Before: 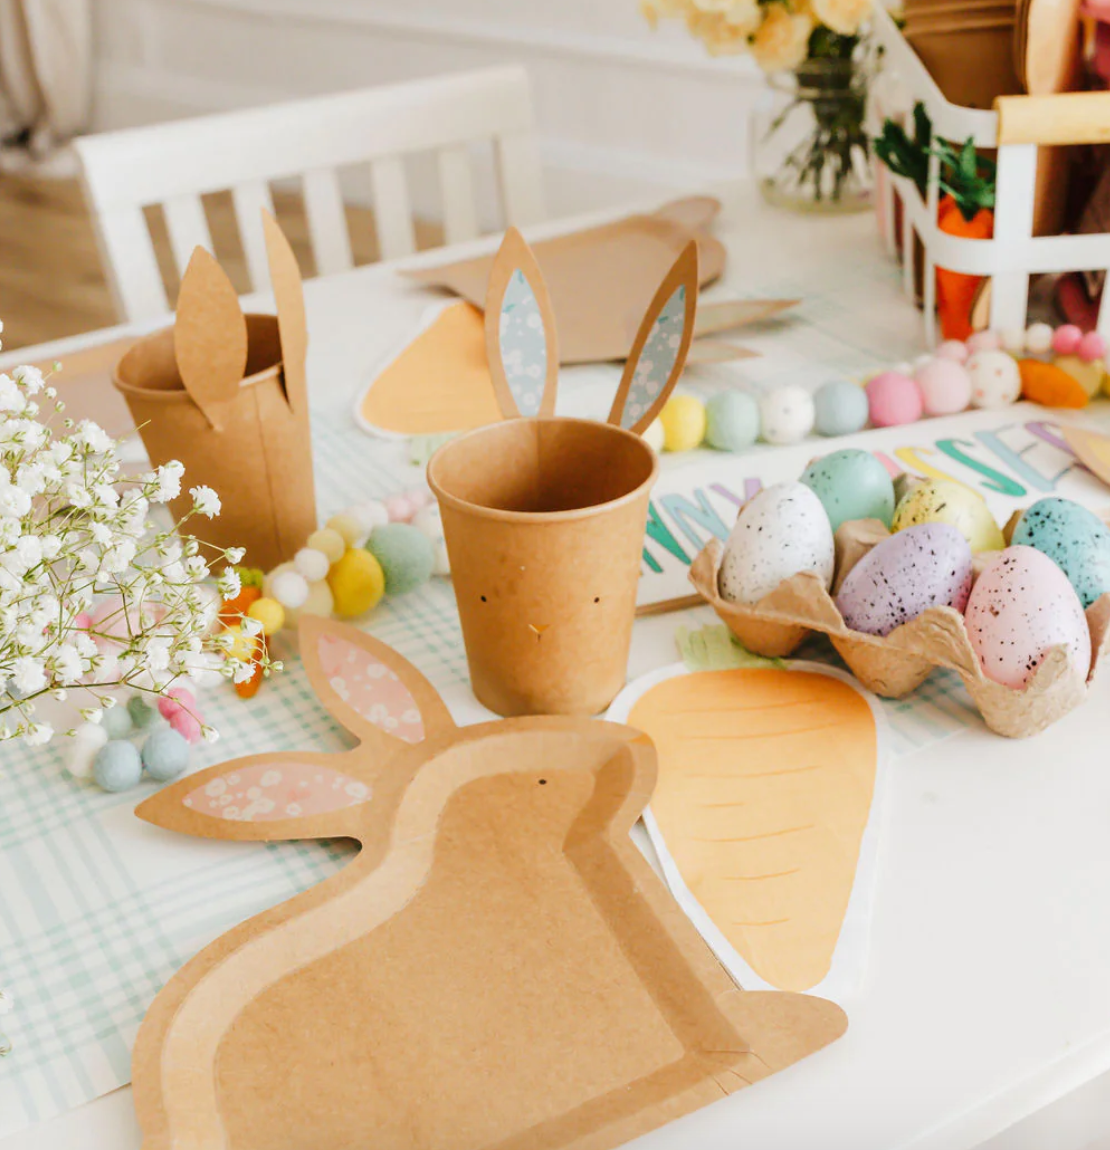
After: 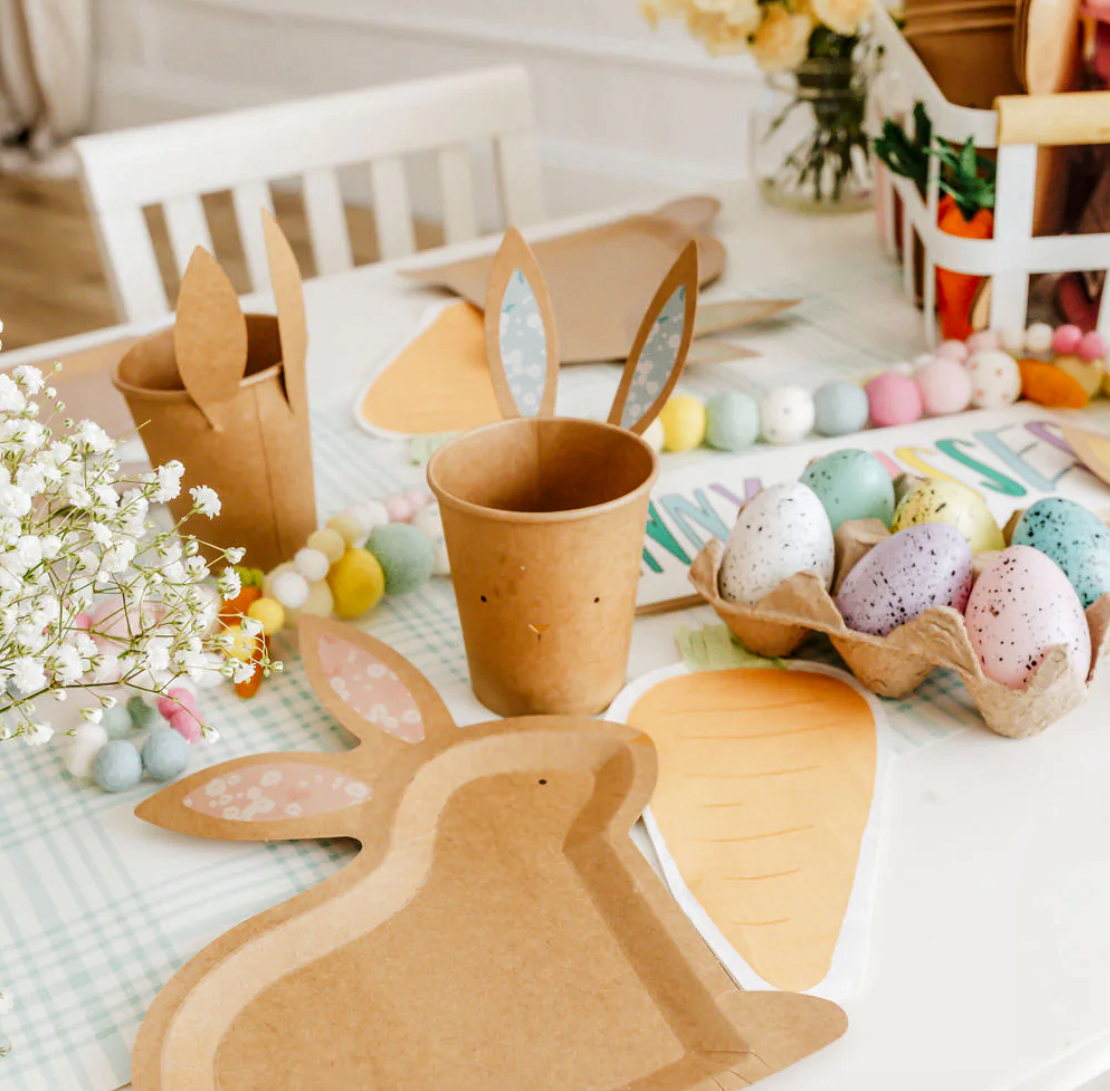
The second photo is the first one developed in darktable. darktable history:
crop and rotate: top 0.009%, bottom 5.05%
local contrast: detail 130%
